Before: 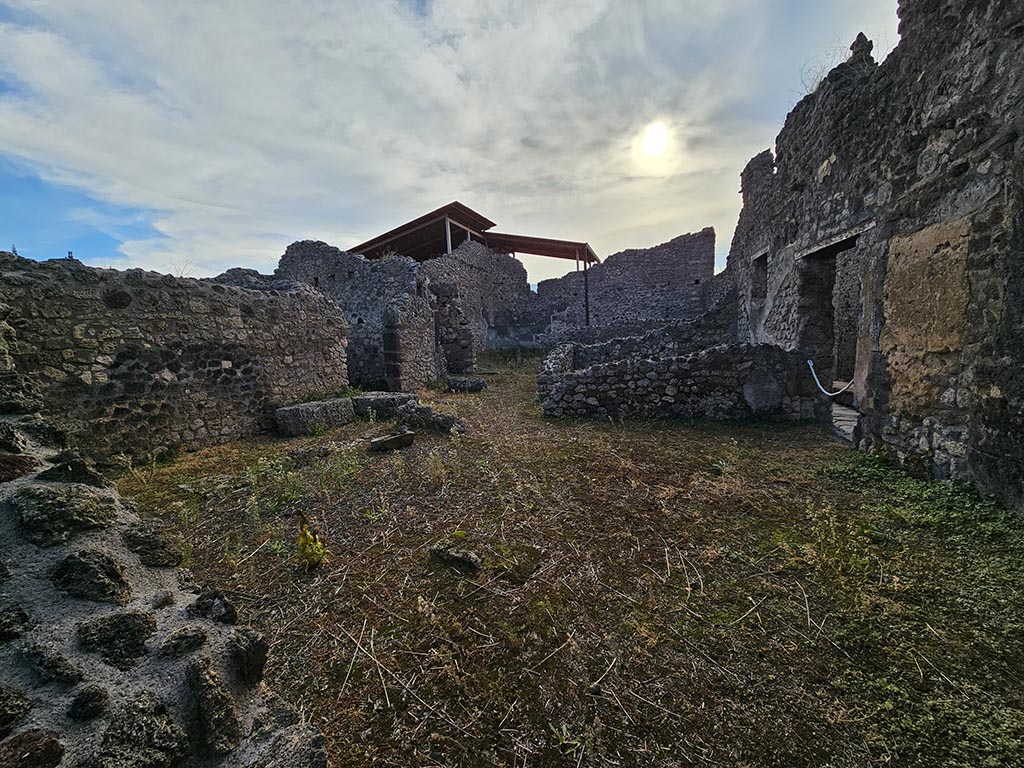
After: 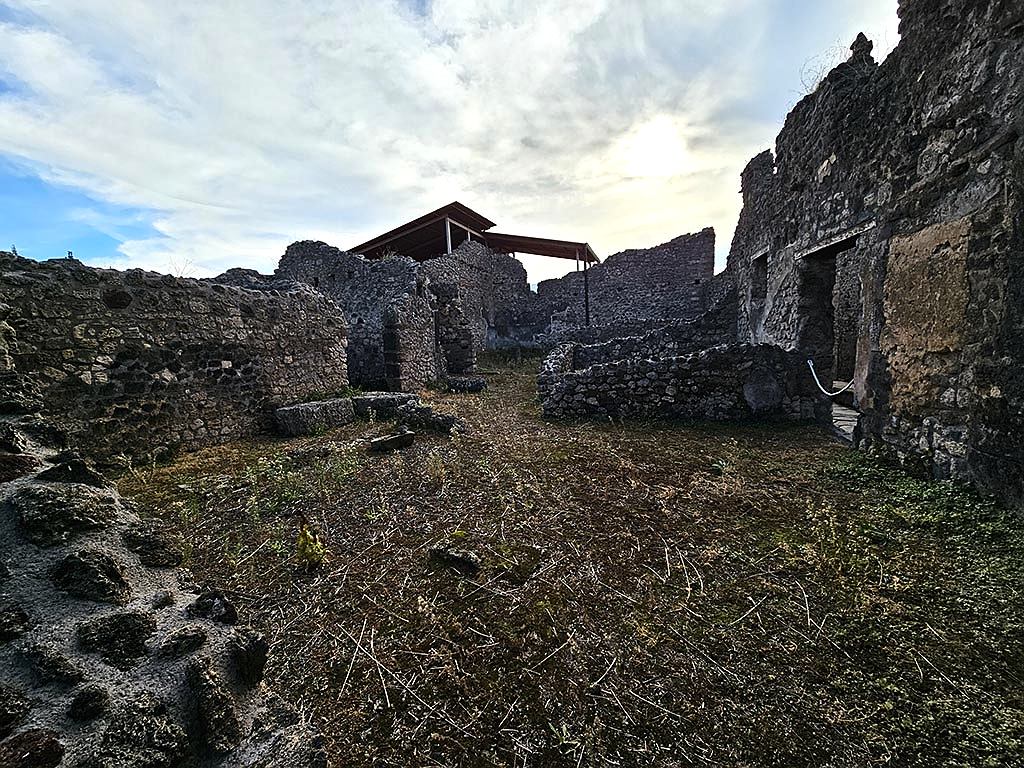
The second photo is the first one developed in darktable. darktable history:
sharpen: radius 0.969, amount 0.604
tone equalizer: -8 EV -0.75 EV, -7 EV -0.7 EV, -6 EV -0.6 EV, -5 EV -0.4 EV, -3 EV 0.4 EV, -2 EV 0.6 EV, -1 EV 0.7 EV, +0 EV 0.75 EV, edges refinement/feathering 500, mask exposure compensation -1.57 EV, preserve details no
